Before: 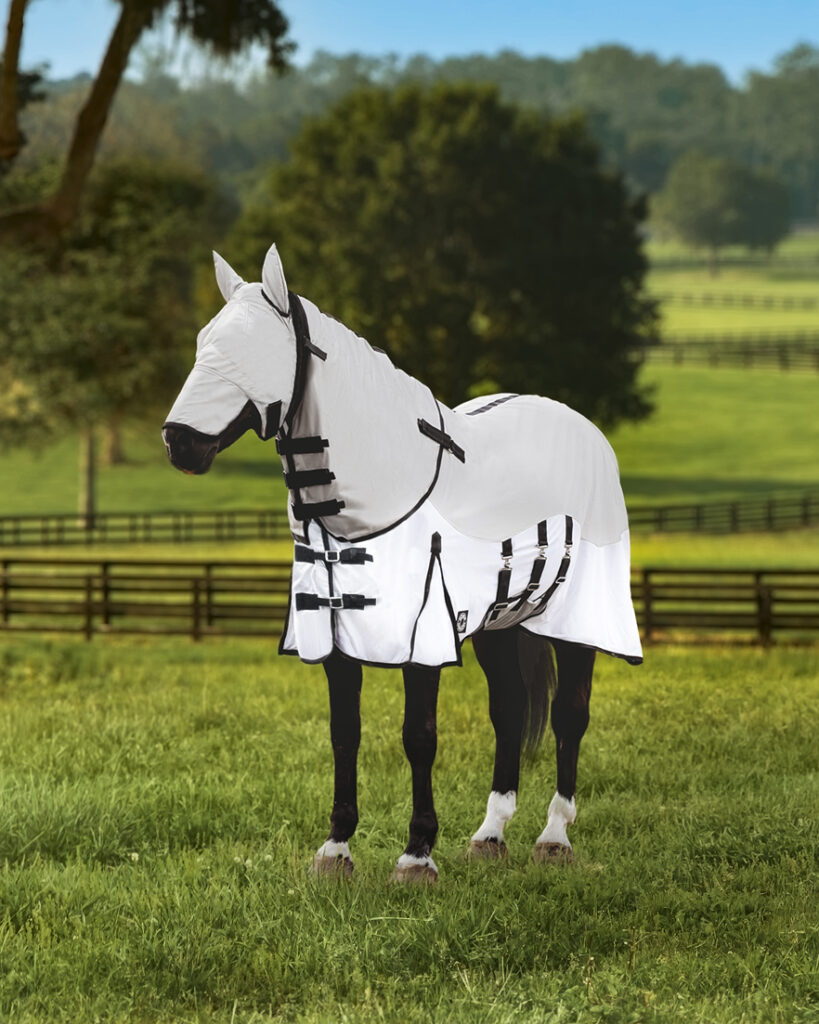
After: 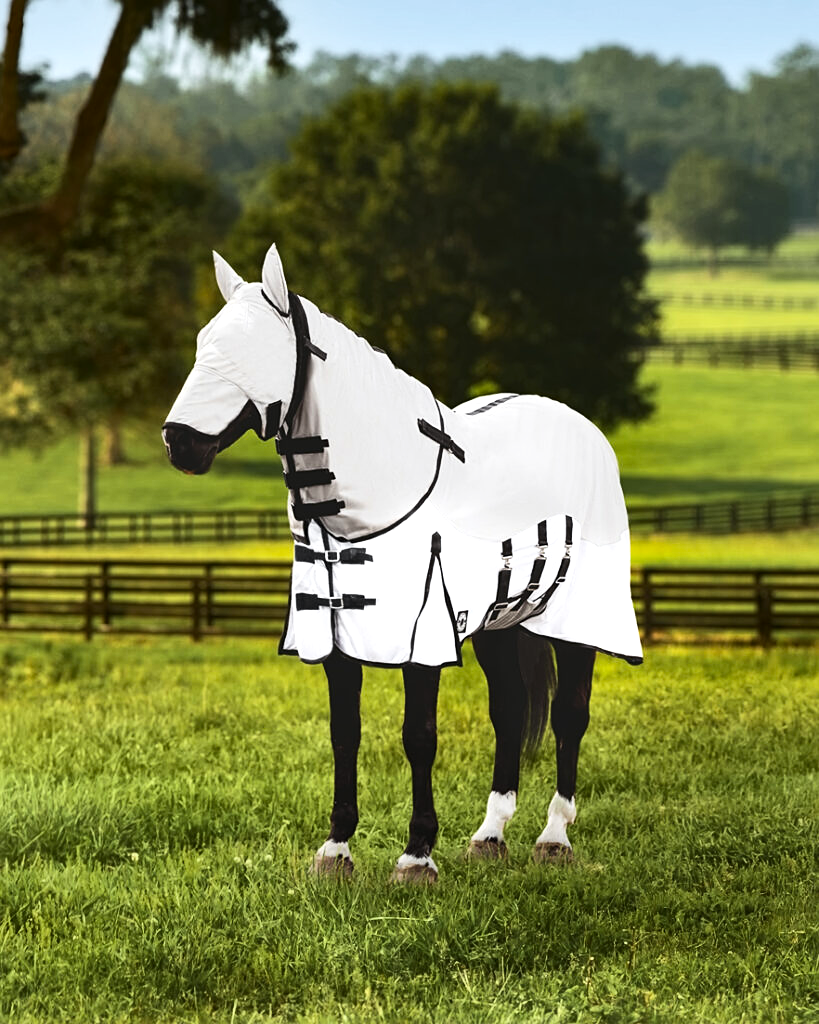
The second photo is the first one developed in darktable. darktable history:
tone equalizer: -8 EV -0.417 EV, -7 EV -0.389 EV, -6 EV -0.333 EV, -5 EV -0.222 EV, -3 EV 0.222 EV, -2 EV 0.333 EV, -1 EV 0.389 EV, +0 EV 0.417 EV, edges refinement/feathering 500, mask exposure compensation -1.57 EV, preserve details no
color zones: curves: ch1 [(0.25, 0.61) (0.75, 0.248)]
sharpen: amount 0.2
contrast brightness saturation: contrast 0.15, brightness 0.05
